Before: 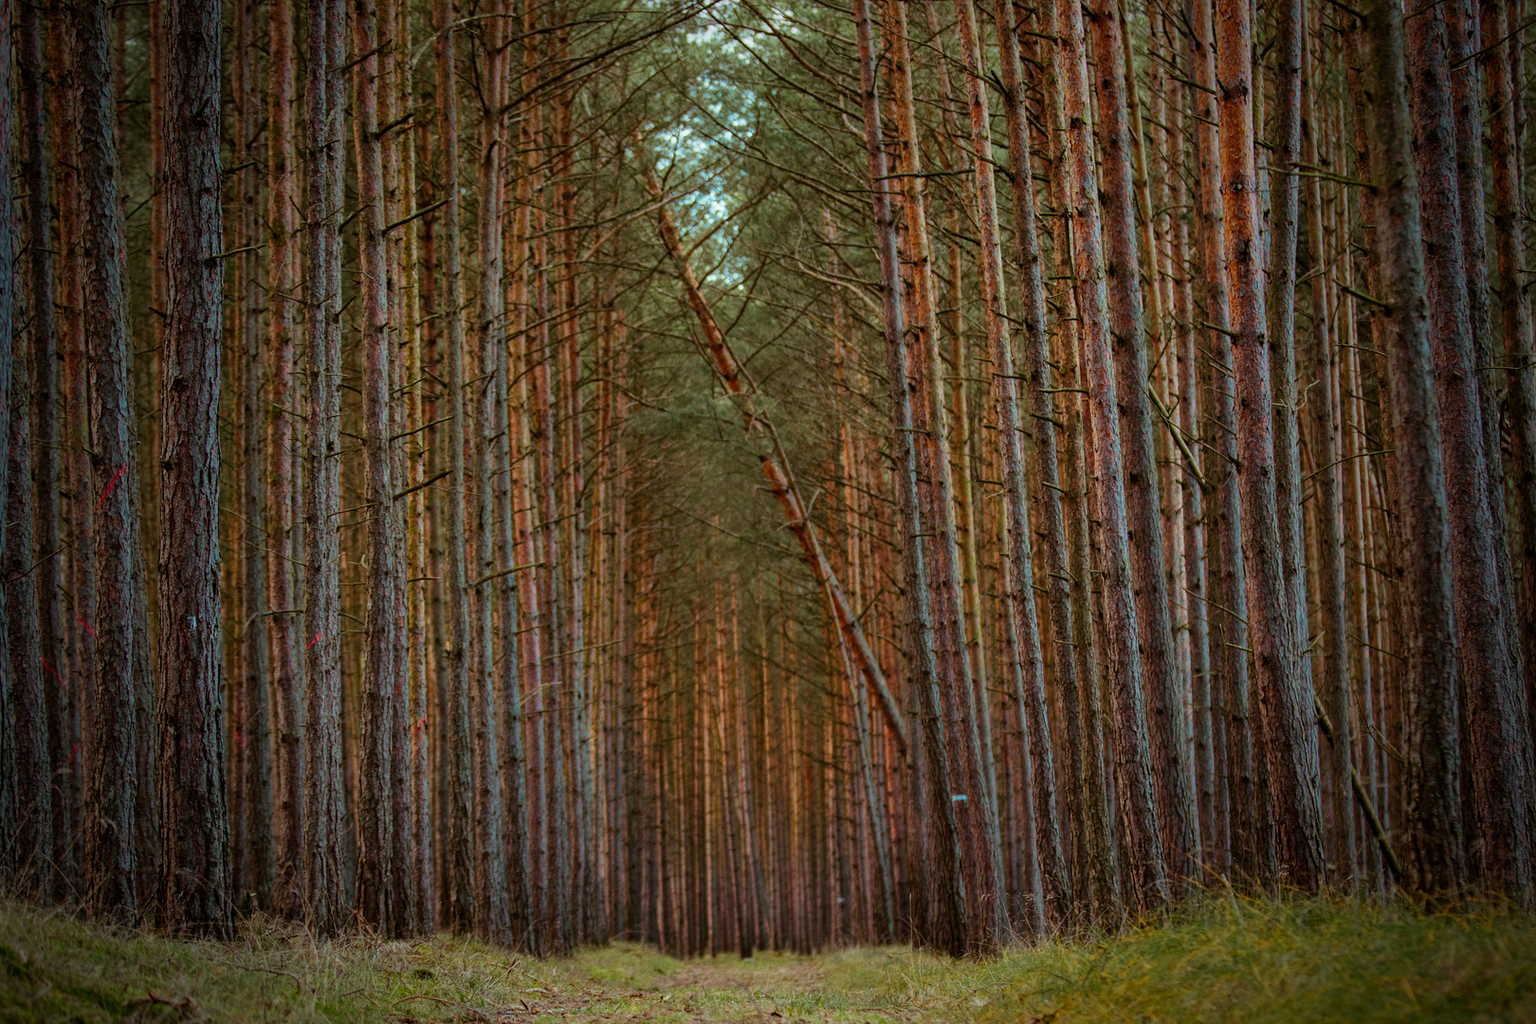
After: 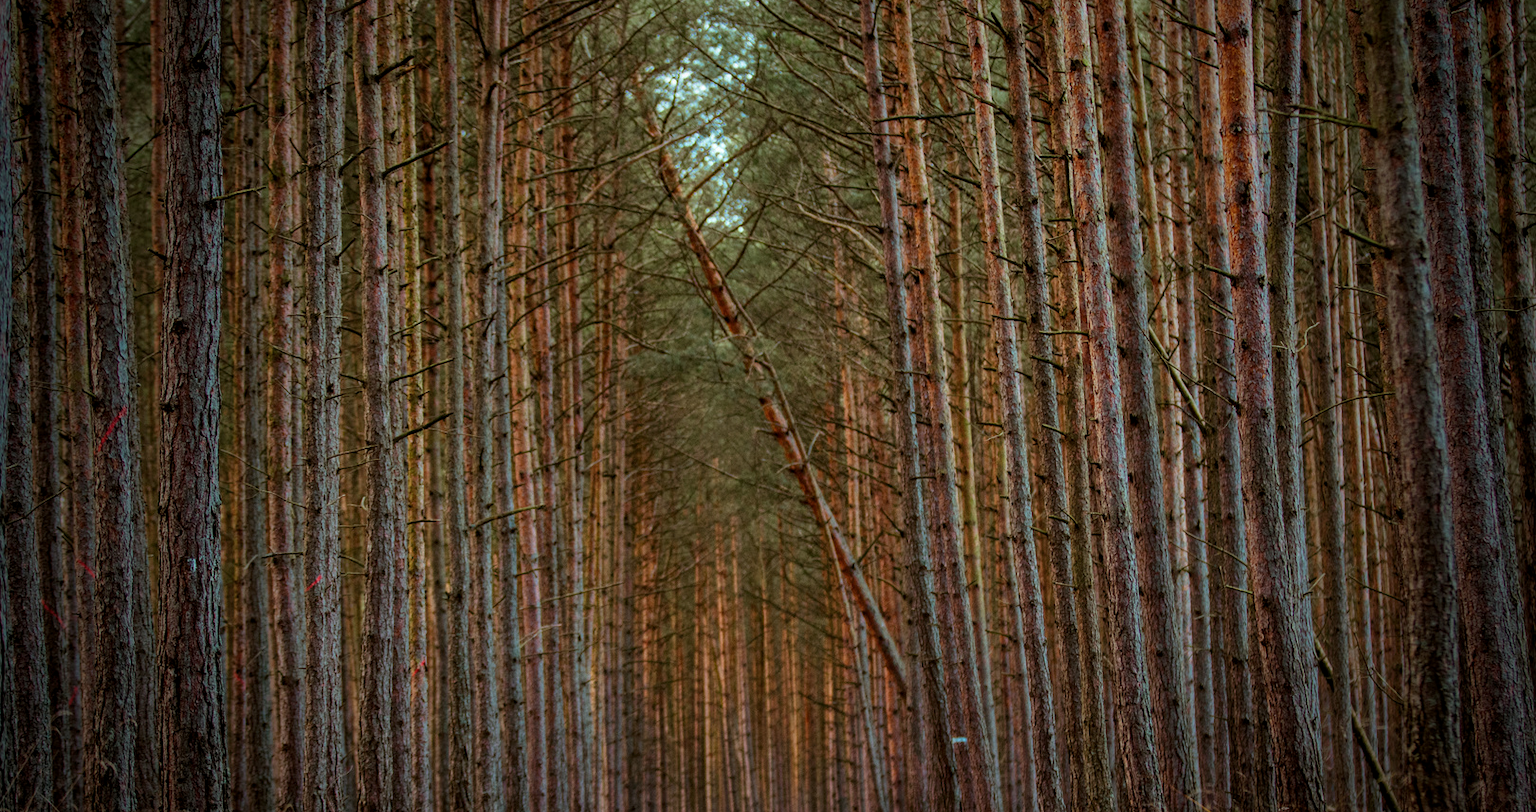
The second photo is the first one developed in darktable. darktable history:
crop and rotate: top 5.667%, bottom 14.937%
contrast brightness saturation: saturation -0.05
local contrast: highlights 100%, shadows 100%, detail 120%, midtone range 0.2
